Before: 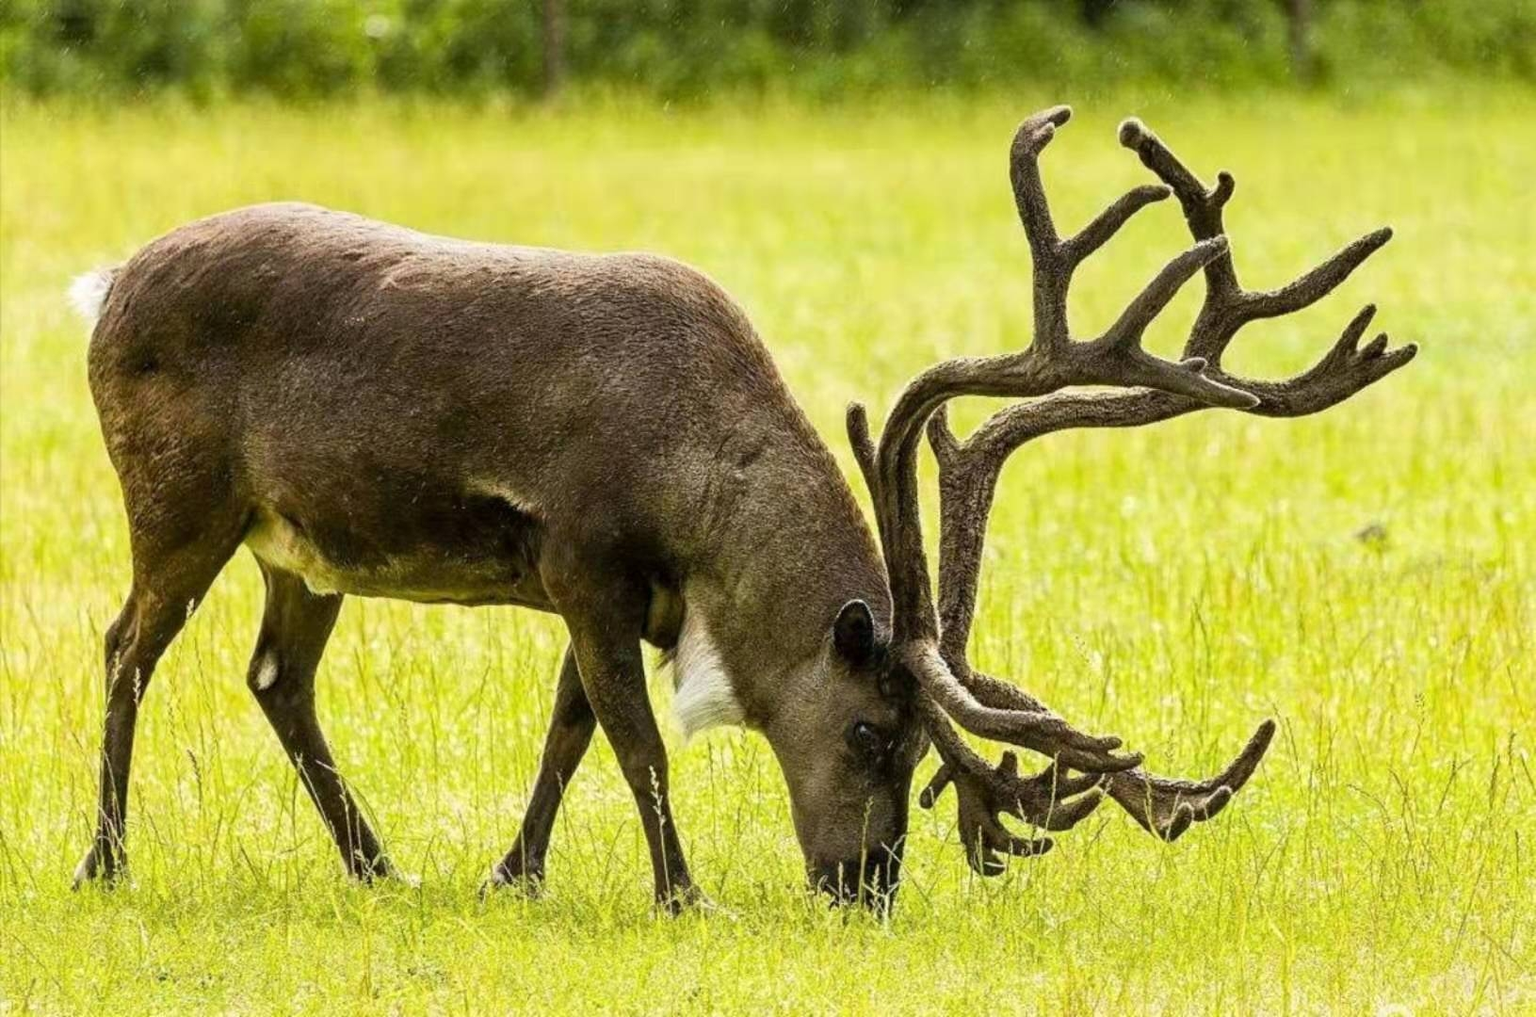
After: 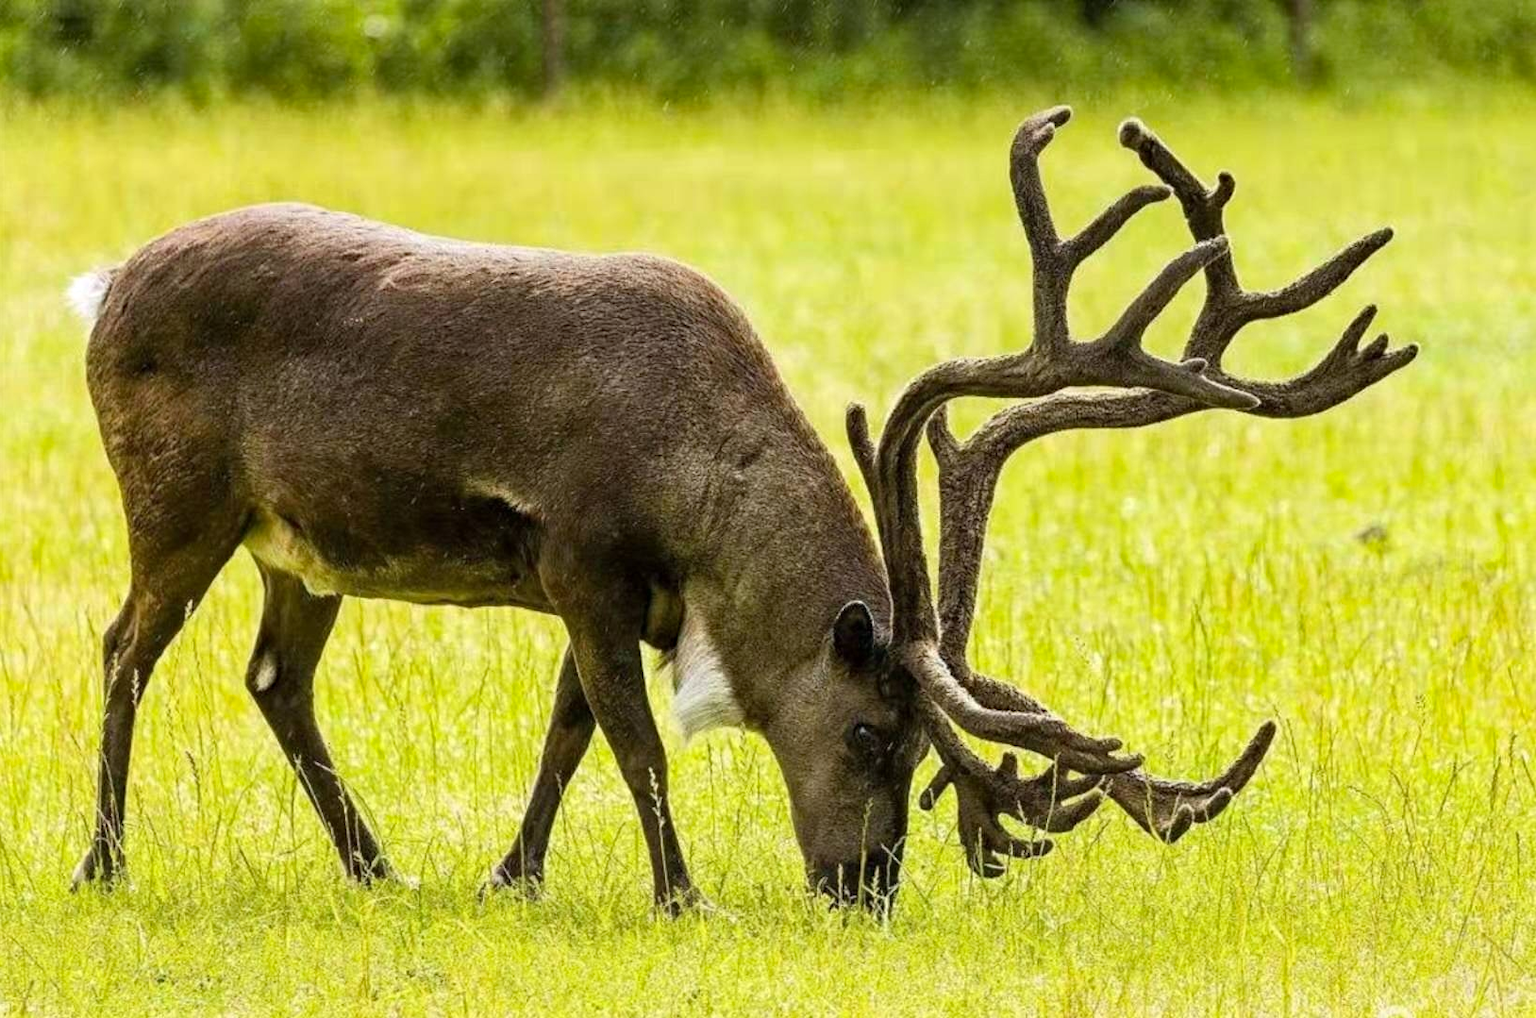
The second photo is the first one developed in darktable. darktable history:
crop and rotate: left 0.145%, bottom 0.008%
haze removal: compatibility mode true, adaptive false
